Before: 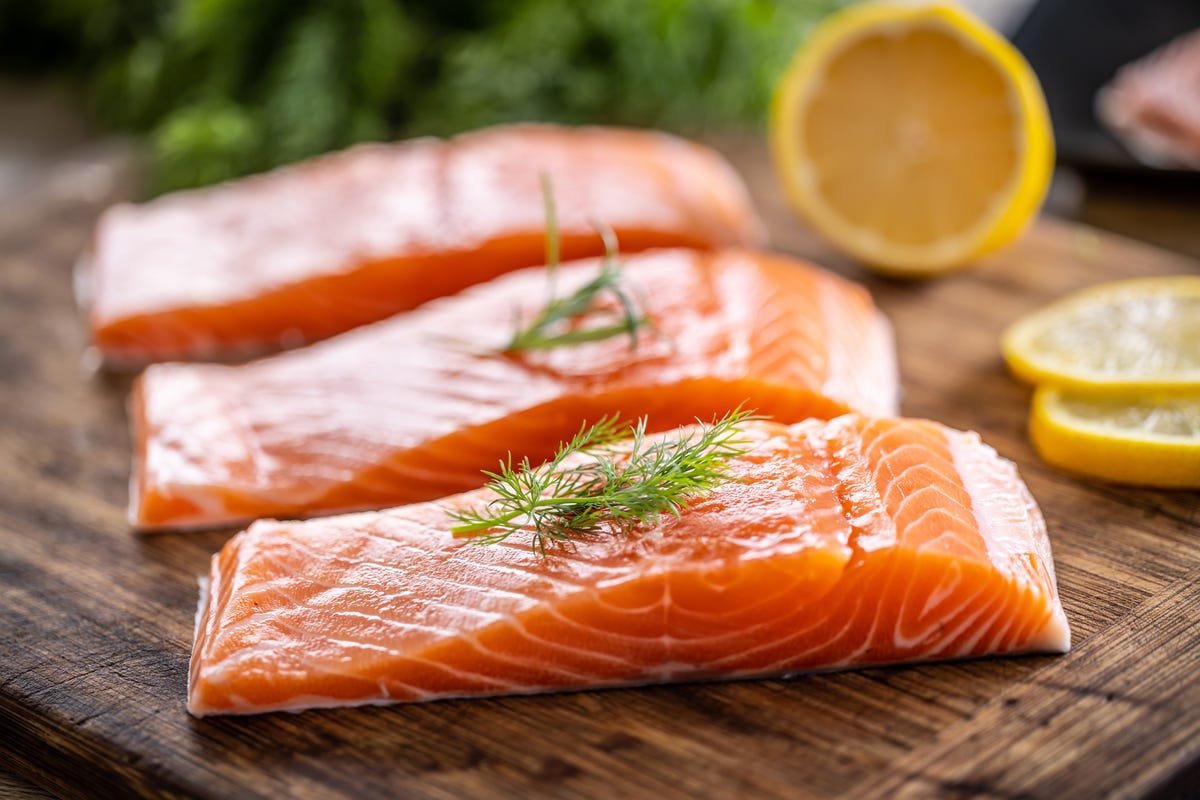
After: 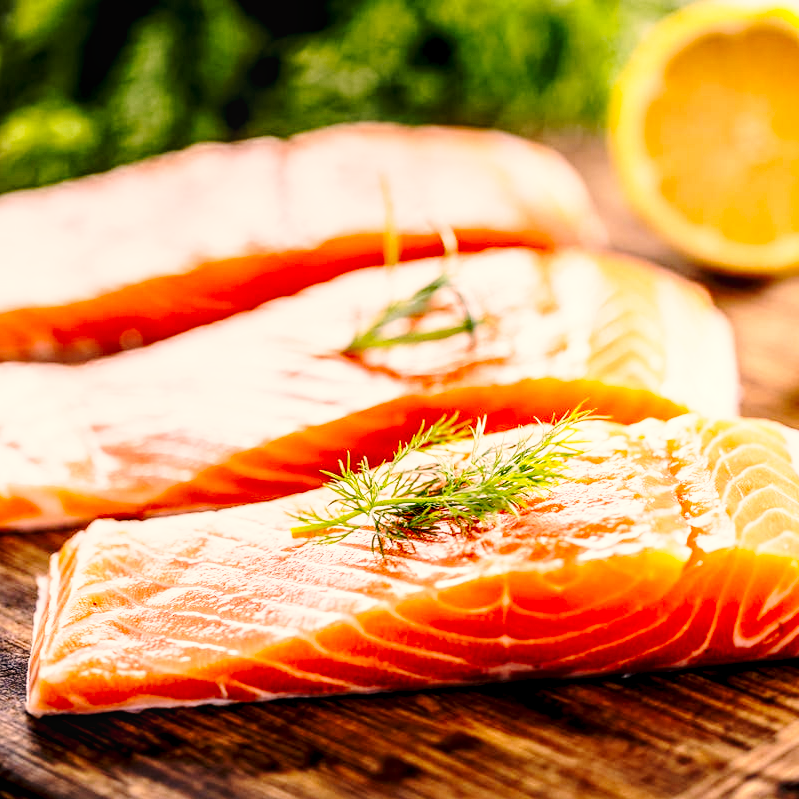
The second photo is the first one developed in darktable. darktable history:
base curve: curves: ch0 [(0, 0) (0.032, 0.037) (0.105, 0.228) (0.435, 0.76) (0.856, 0.983) (1, 1)], preserve colors none
local contrast: on, module defaults
color correction: highlights a* 11.88, highlights b* 12.24
exposure: black level correction 0.012, compensate highlight preservation false
crop and rotate: left 13.47%, right 19.886%
tone equalizer: -8 EV -0.402 EV, -7 EV -0.381 EV, -6 EV -0.336 EV, -5 EV -0.25 EV, -3 EV 0.211 EV, -2 EV 0.32 EV, -1 EV 0.413 EV, +0 EV 0.429 EV, edges refinement/feathering 500, mask exposure compensation -1.57 EV, preserve details no
